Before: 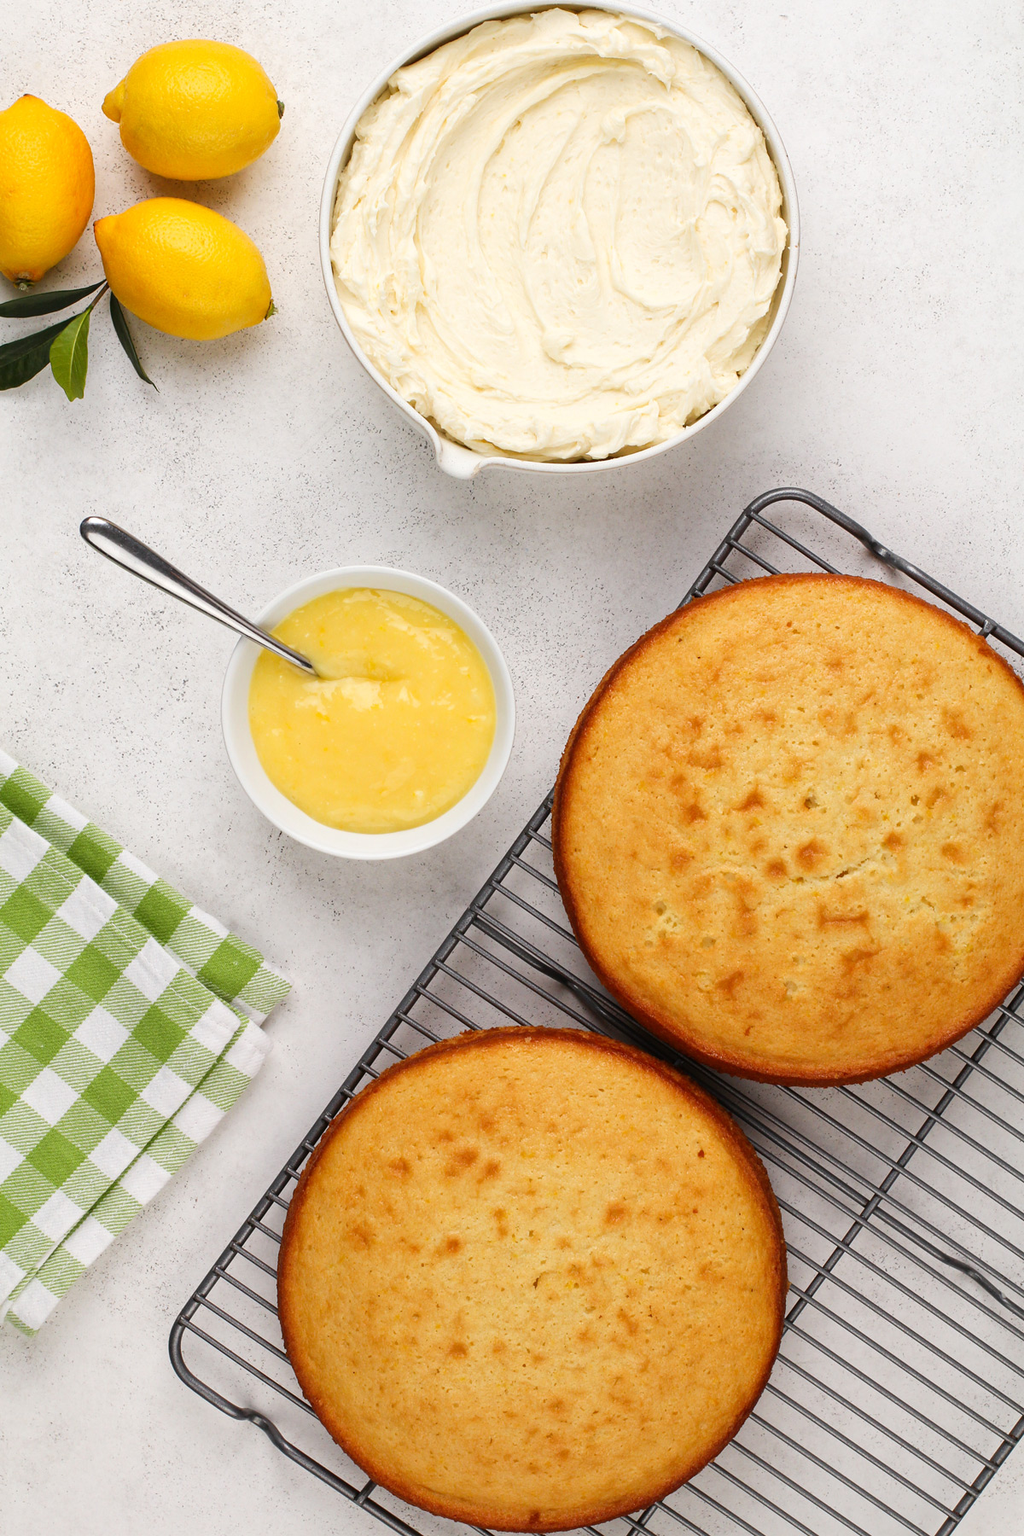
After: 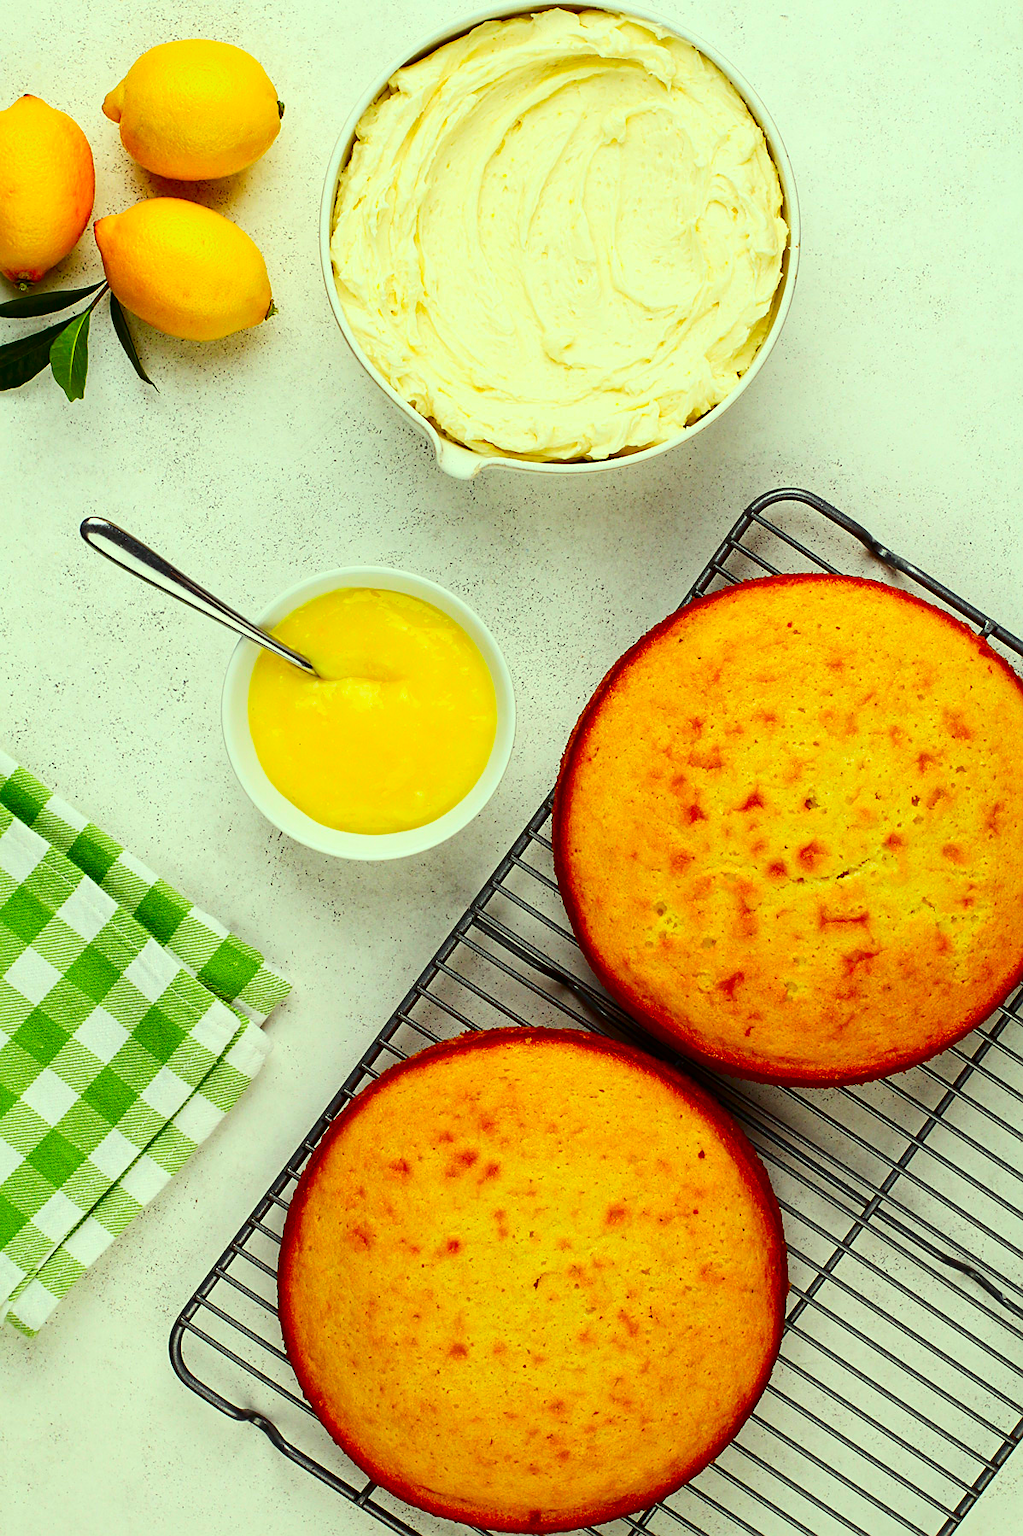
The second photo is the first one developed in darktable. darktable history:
tone equalizer: on, module defaults
contrast brightness saturation: contrast 0.2, brightness -0.11, saturation 0.1
sharpen: on, module defaults
color correction: highlights a* -10.77, highlights b* 9.8, saturation 1.72
